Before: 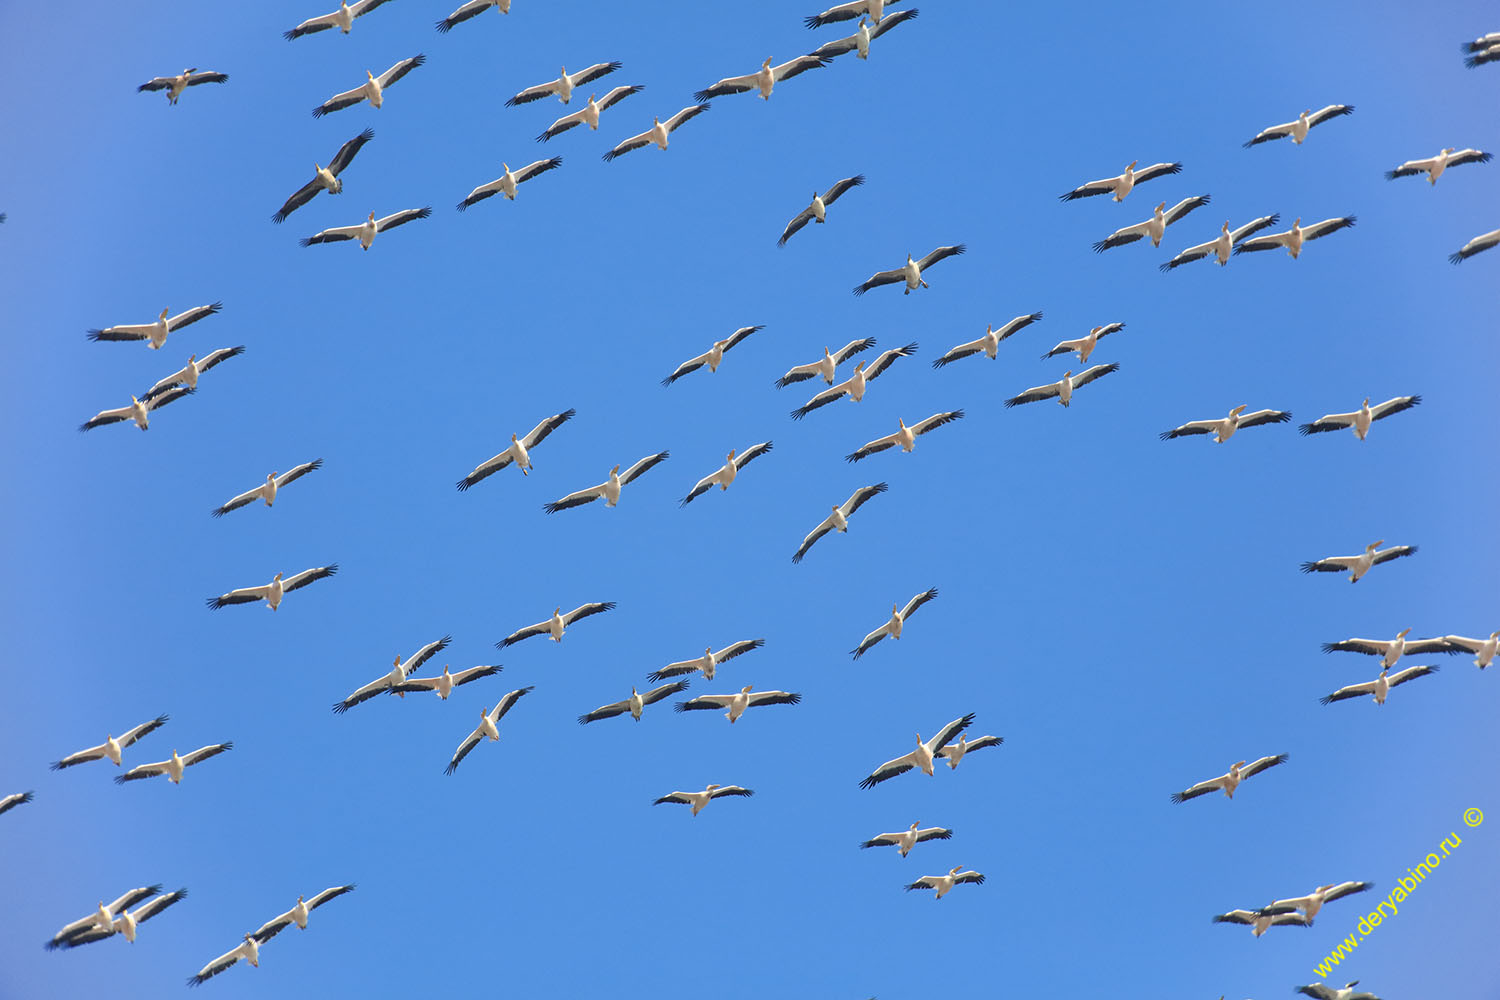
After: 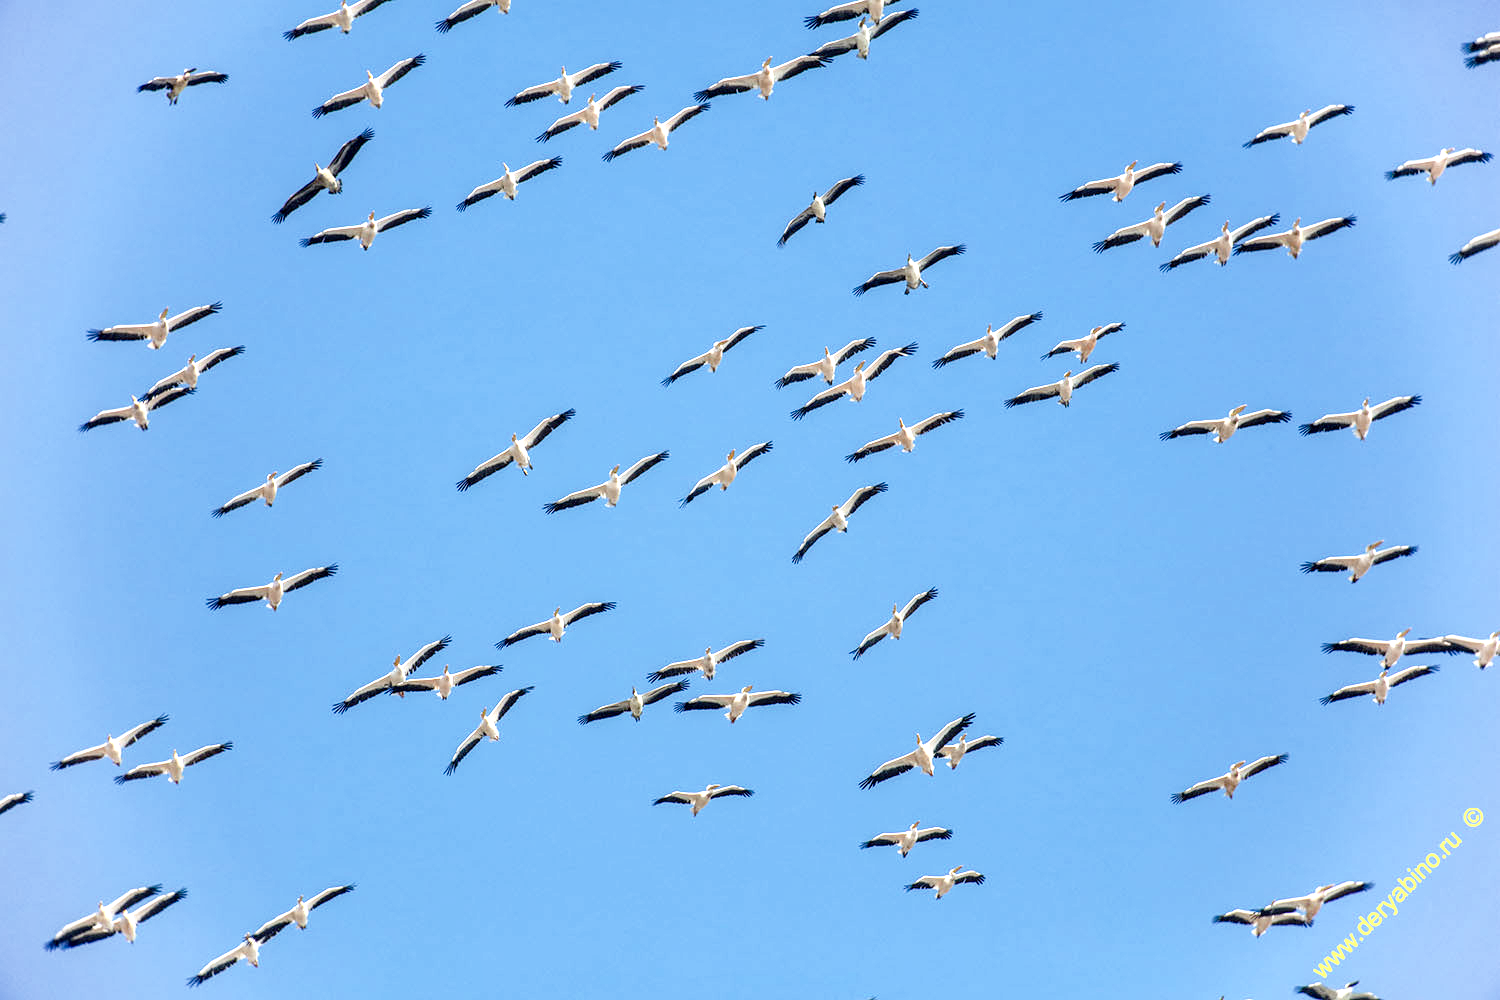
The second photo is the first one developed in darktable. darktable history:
local contrast: highlights 65%, shadows 53%, detail 168%, midtone range 0.517
base curve: curves: ch0 [(0, 0) (0.028, 0.03) (0.121, 0.232) (0.46, 0.748) (0.859, 0.968) (1, 1)], preserve colors none
